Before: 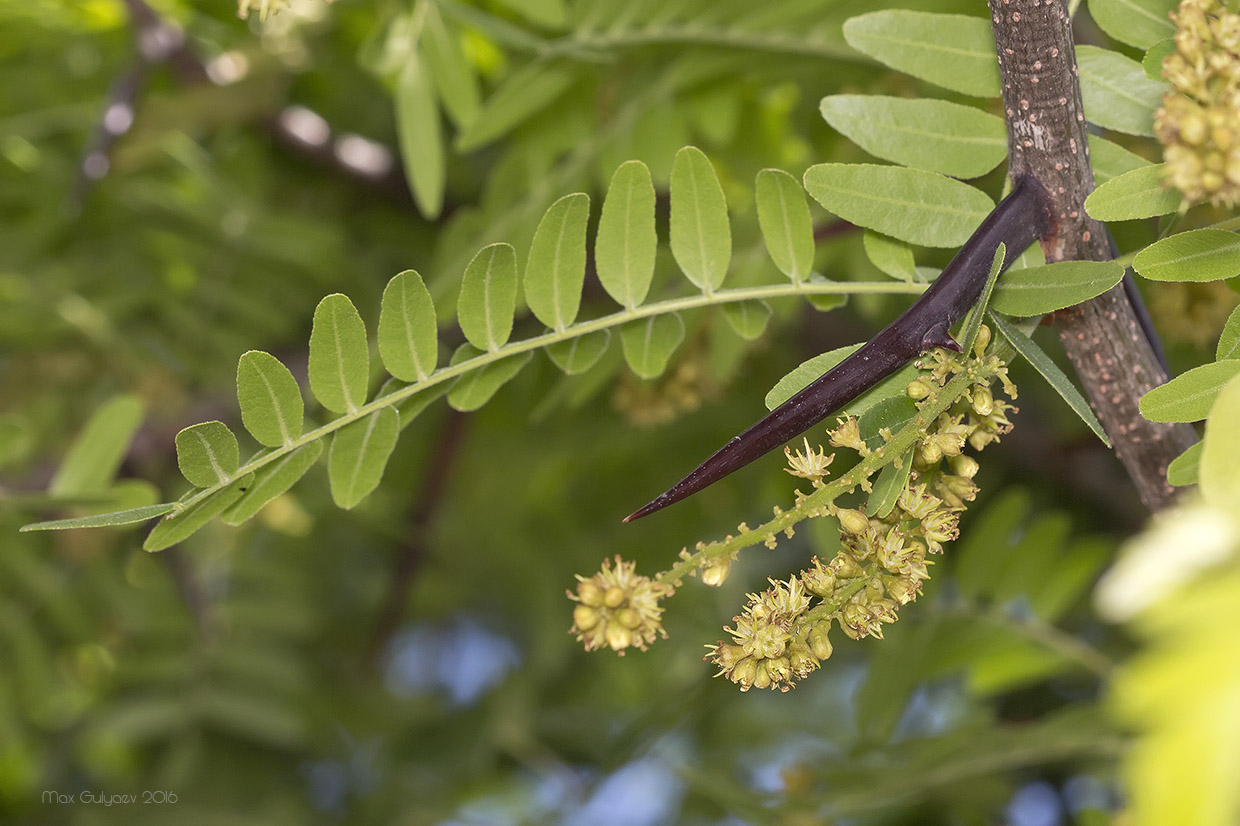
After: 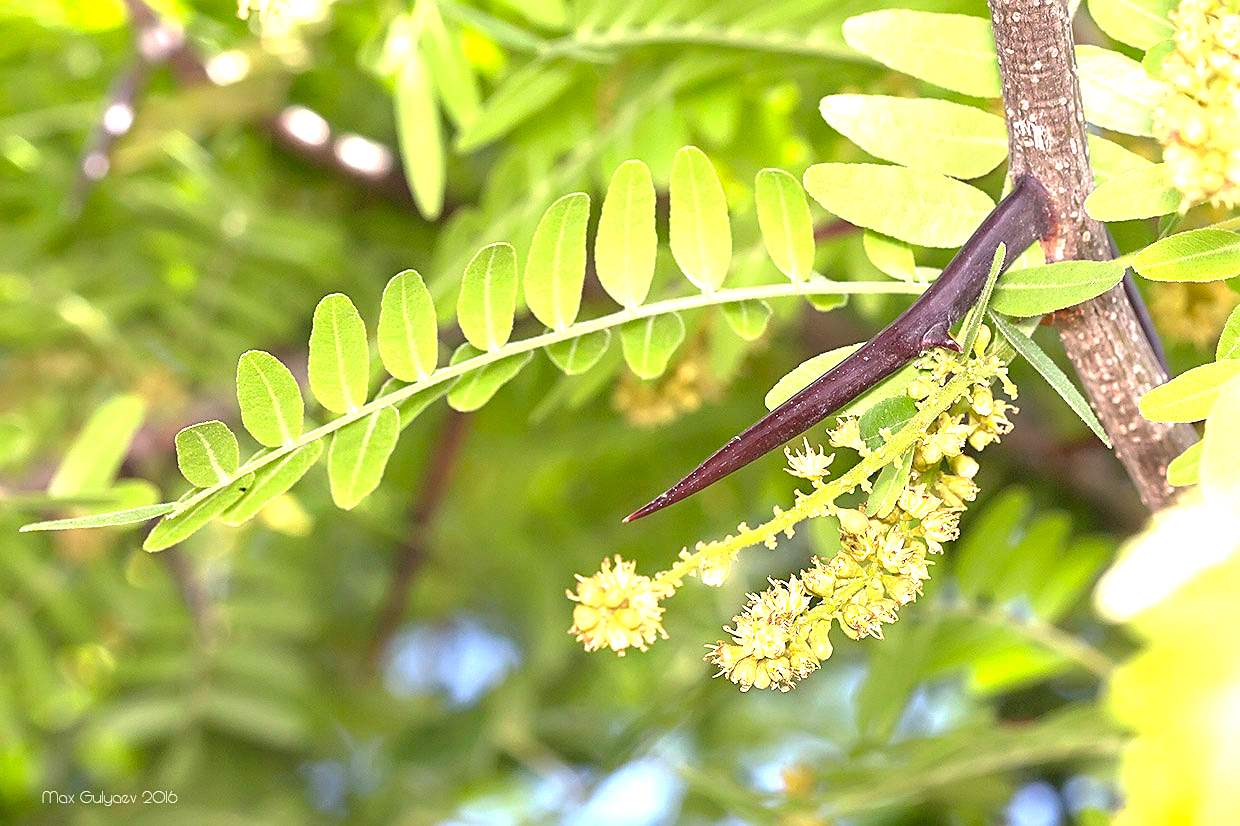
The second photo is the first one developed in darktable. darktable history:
sharpen: on, module defaults
exposure: black level correction 0, exposure 1.7 EV, compensate exposure bias true, compensate highlight preservation false
